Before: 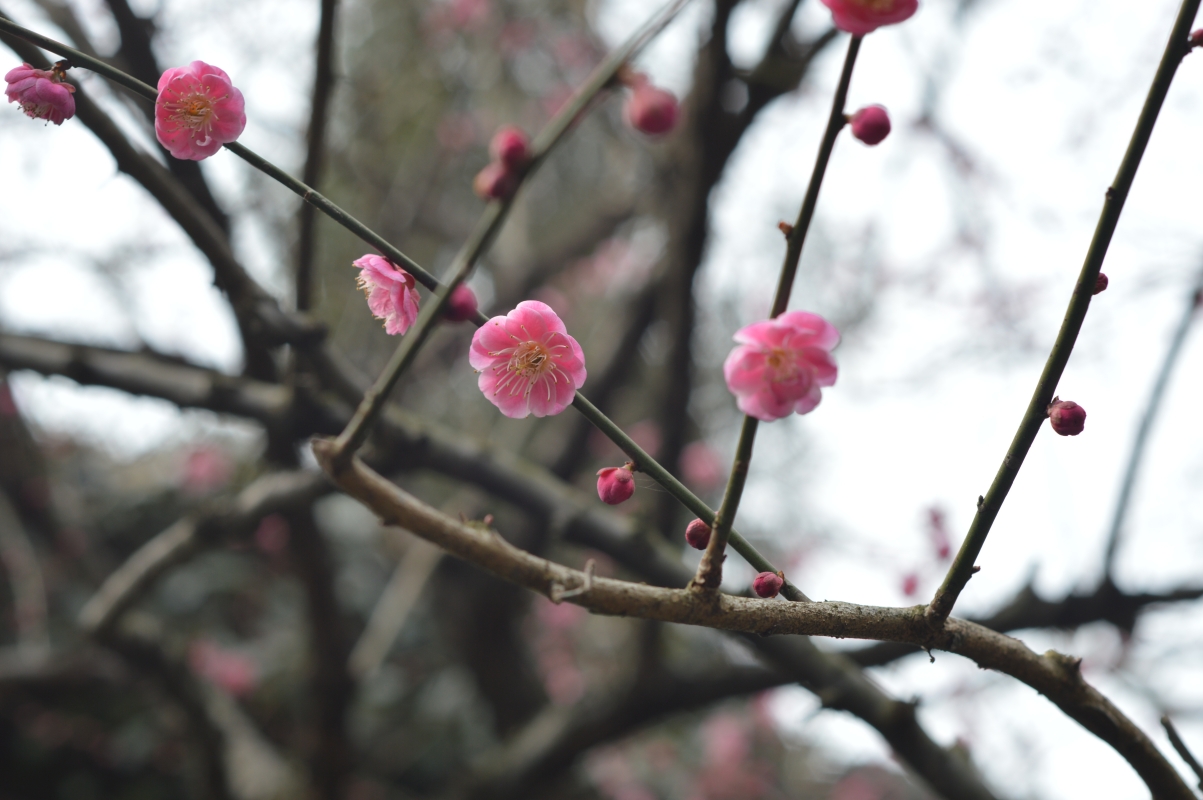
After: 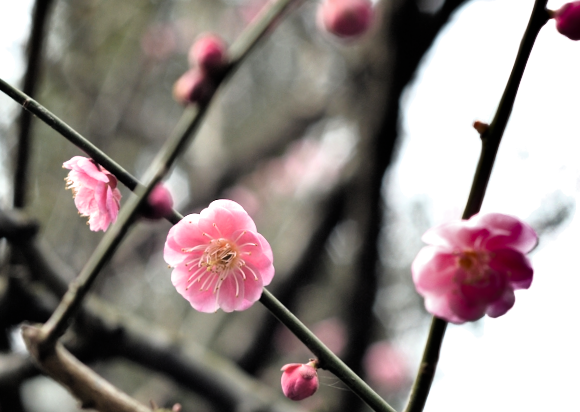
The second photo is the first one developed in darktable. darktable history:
crop: left 17.835%, top 7.675%, right 32.881%, bottom 32.213%
exposure: black level correction 0, exposure 0.7 EV, compensate exposure bias true, compensate highlight preservation false
rotate and perspective: rotation 1.69°, lens shift (vertical) -0.023, lens shift (horizontal) -0.291, crop left 0.025, crop right 0.988, crop top 0.092, crop bottom 0.842
filmic rgb: black relative exposure -3.57 EV, white relative exposure 2.29 EV, hardness 3.41
shadows and highlights: shadows 20.91, highlights -82.73, soften with gaussian
